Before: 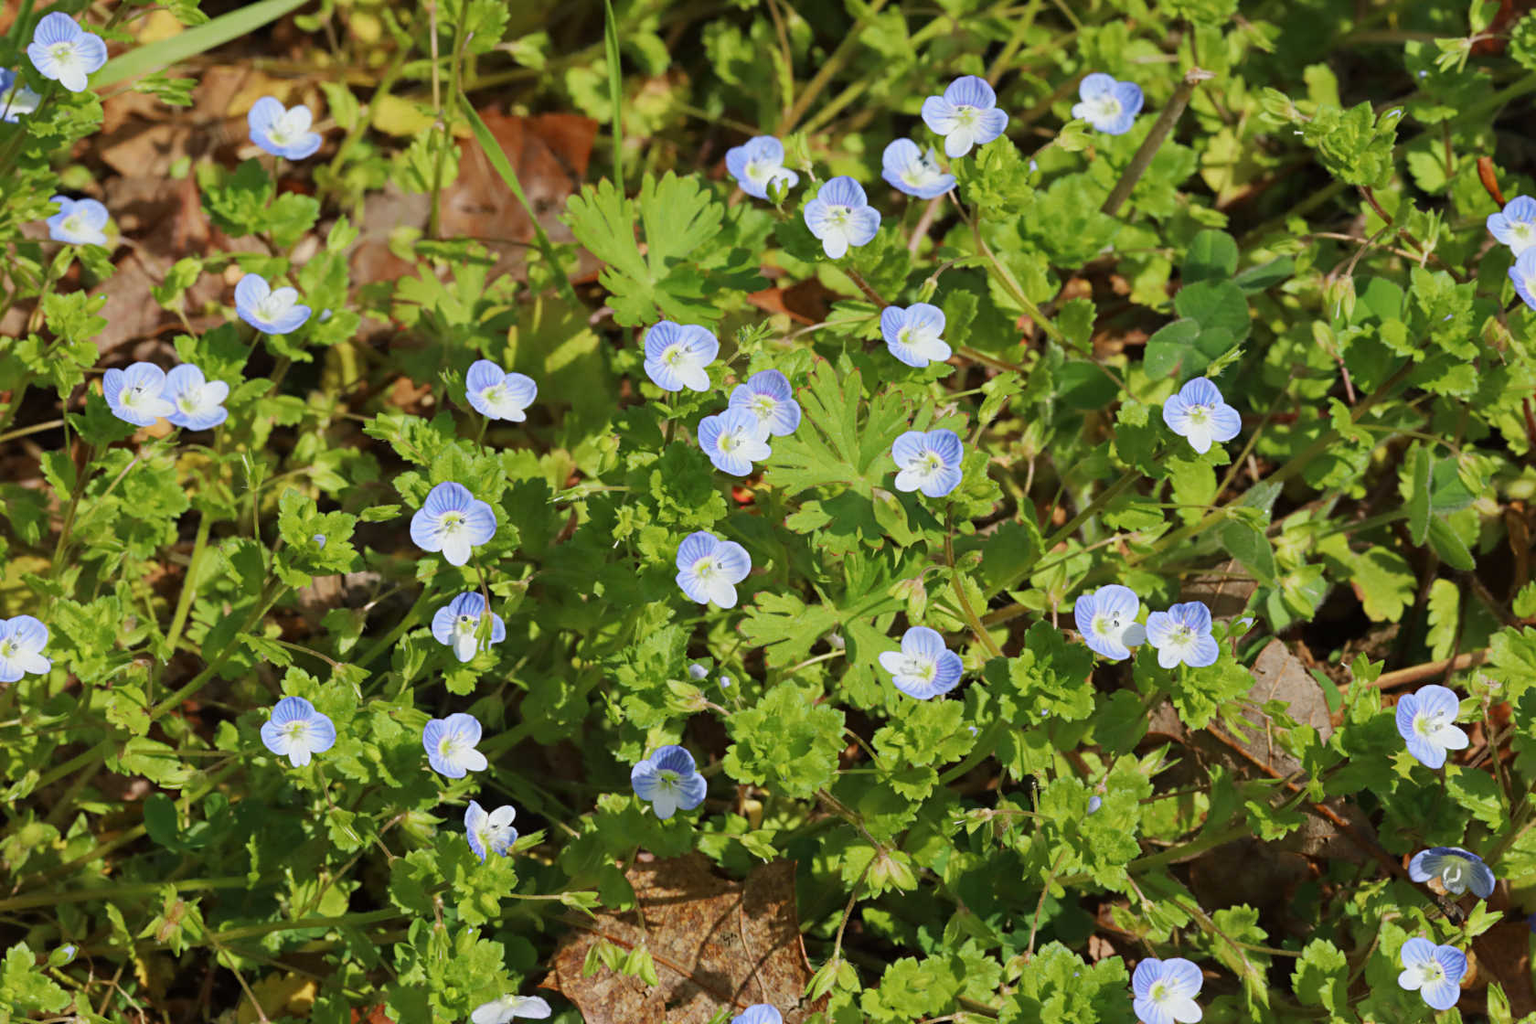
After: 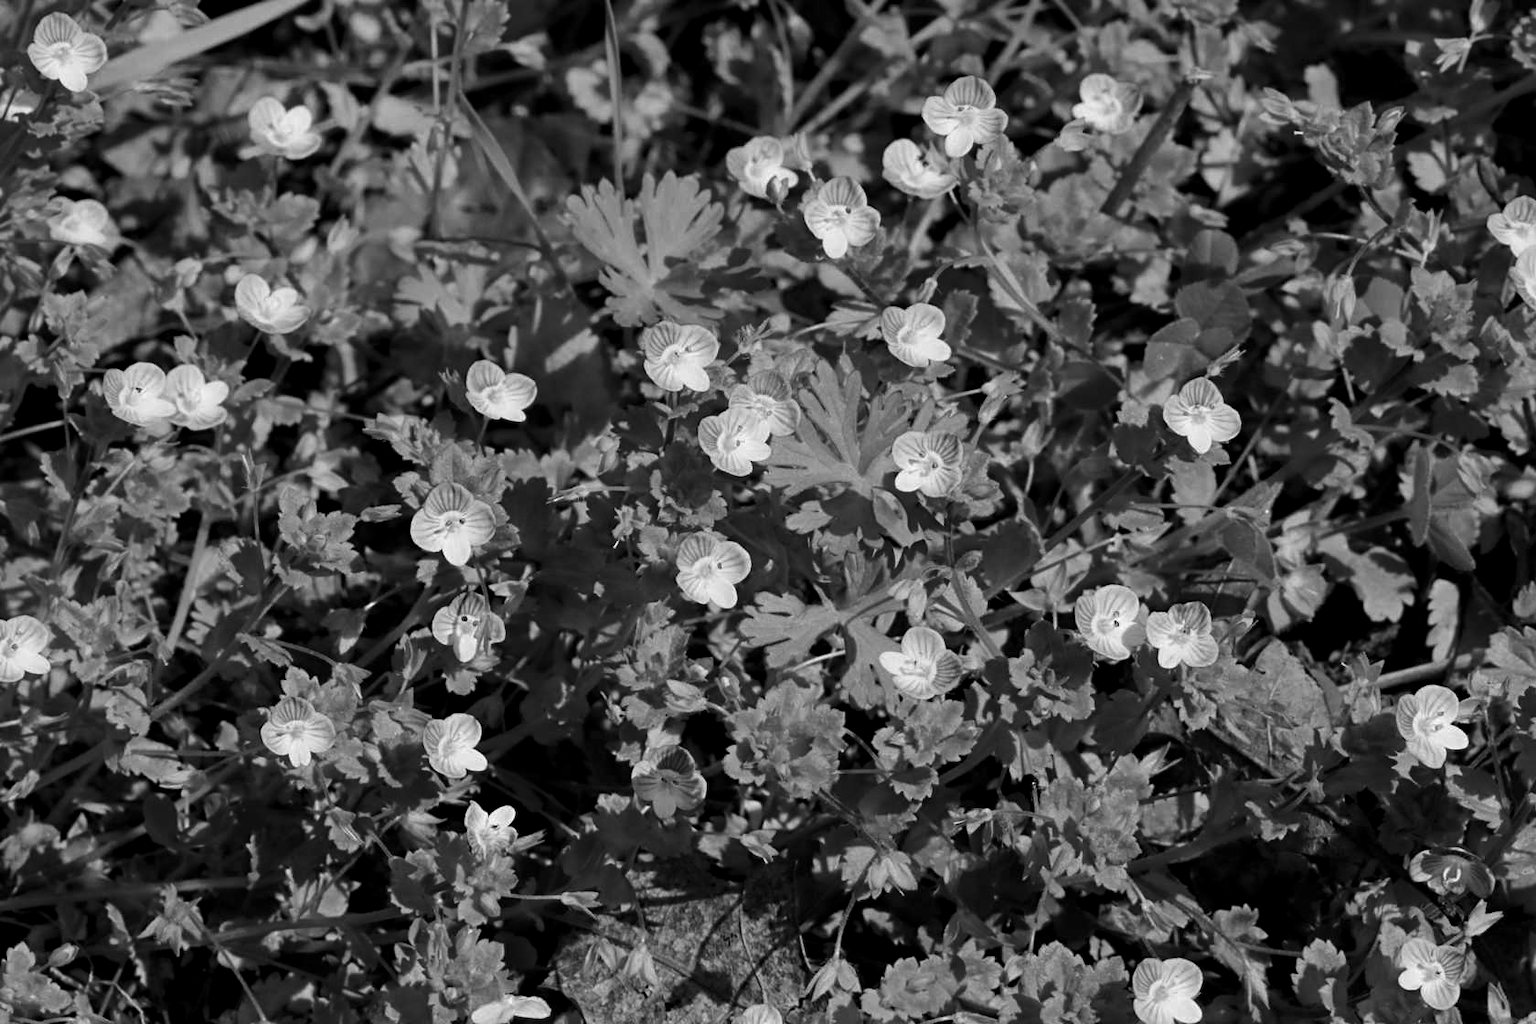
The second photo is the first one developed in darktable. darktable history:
monochrome: on, module defaults
color balance rgb: perceptual saturation grading › global saturation 30%, global vibrance 20%
levels: levels [0.101, 0.578, 0.953]
